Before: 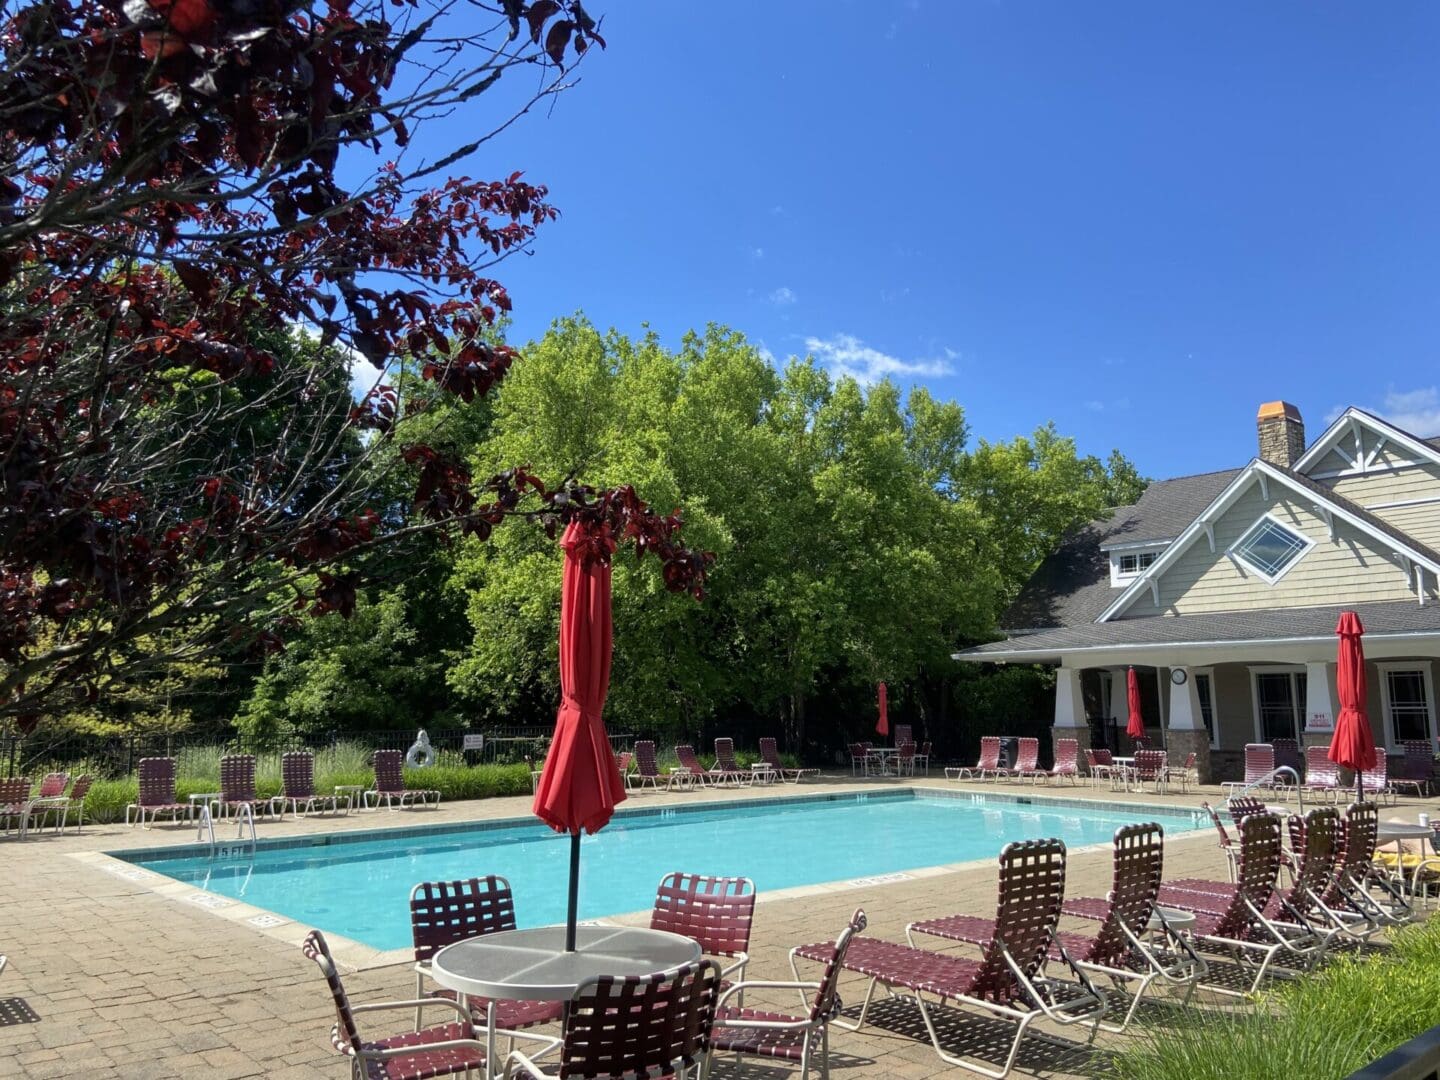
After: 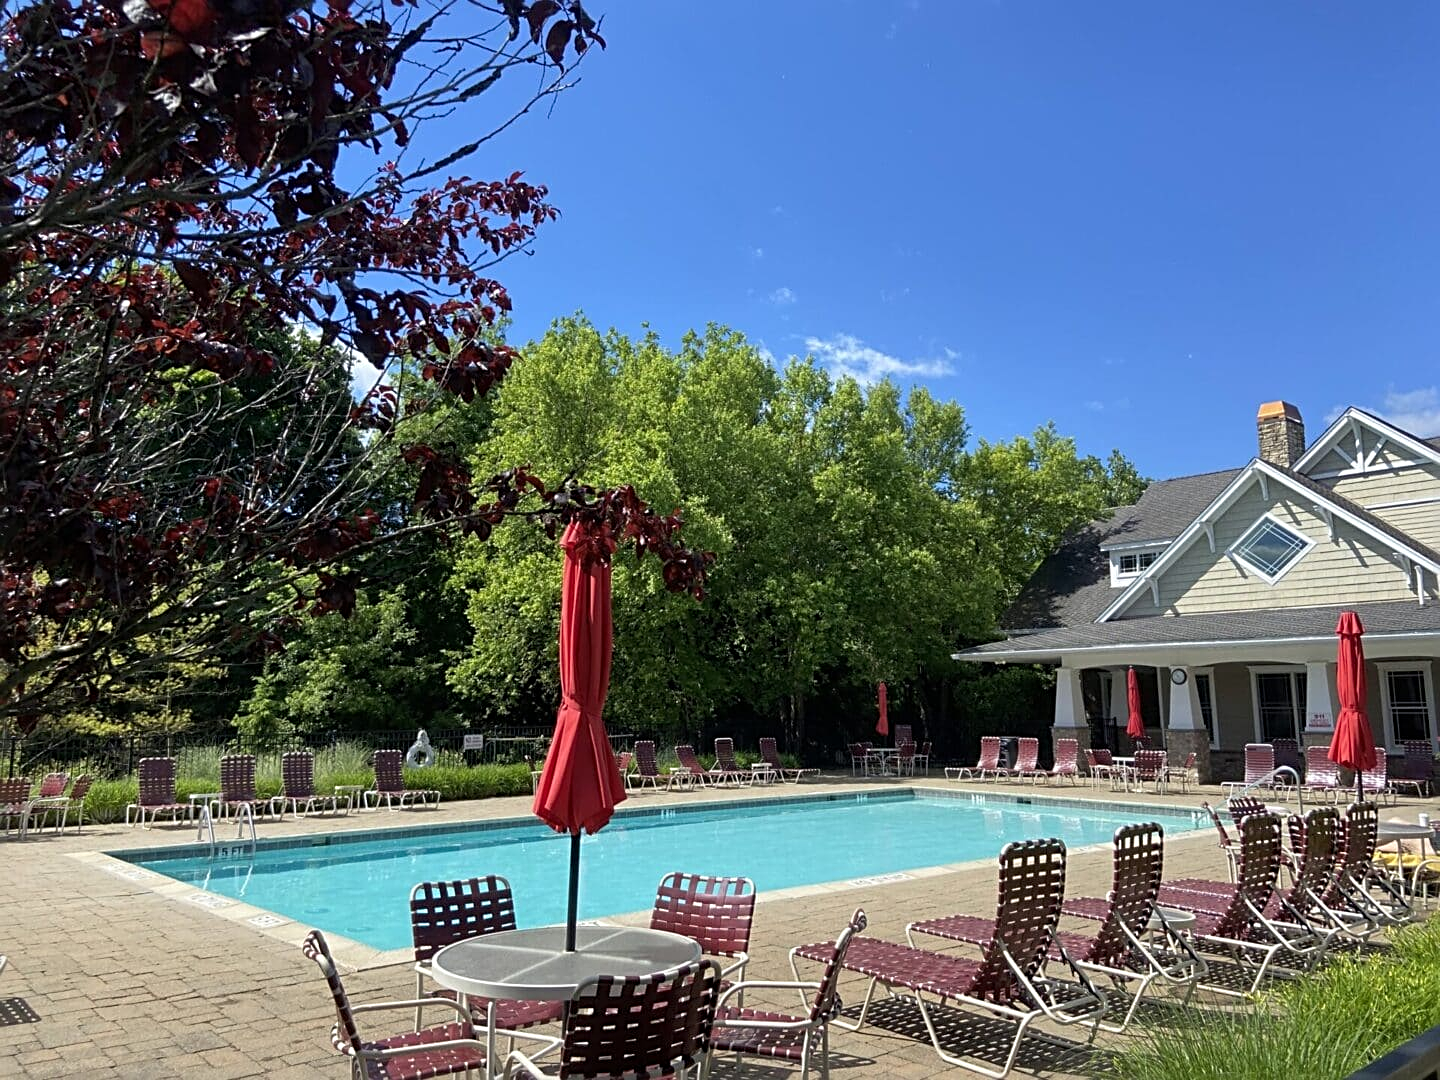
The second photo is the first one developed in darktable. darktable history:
sharpen: radius 2.734
